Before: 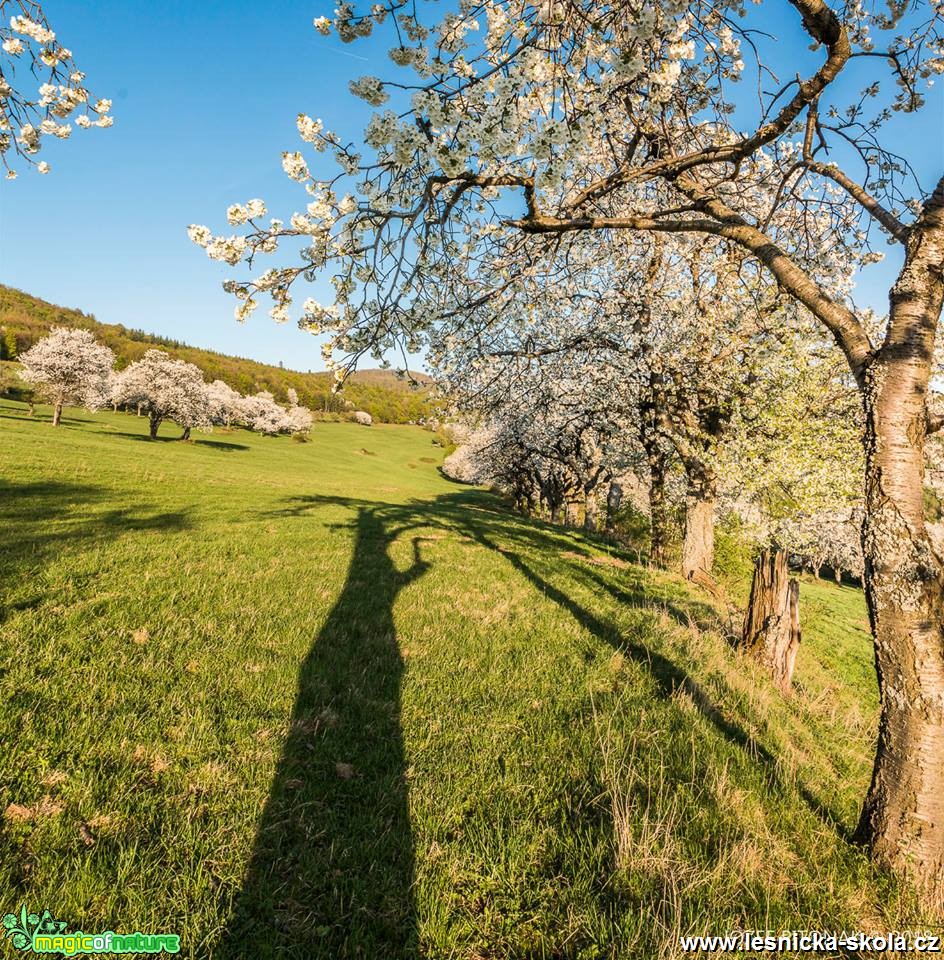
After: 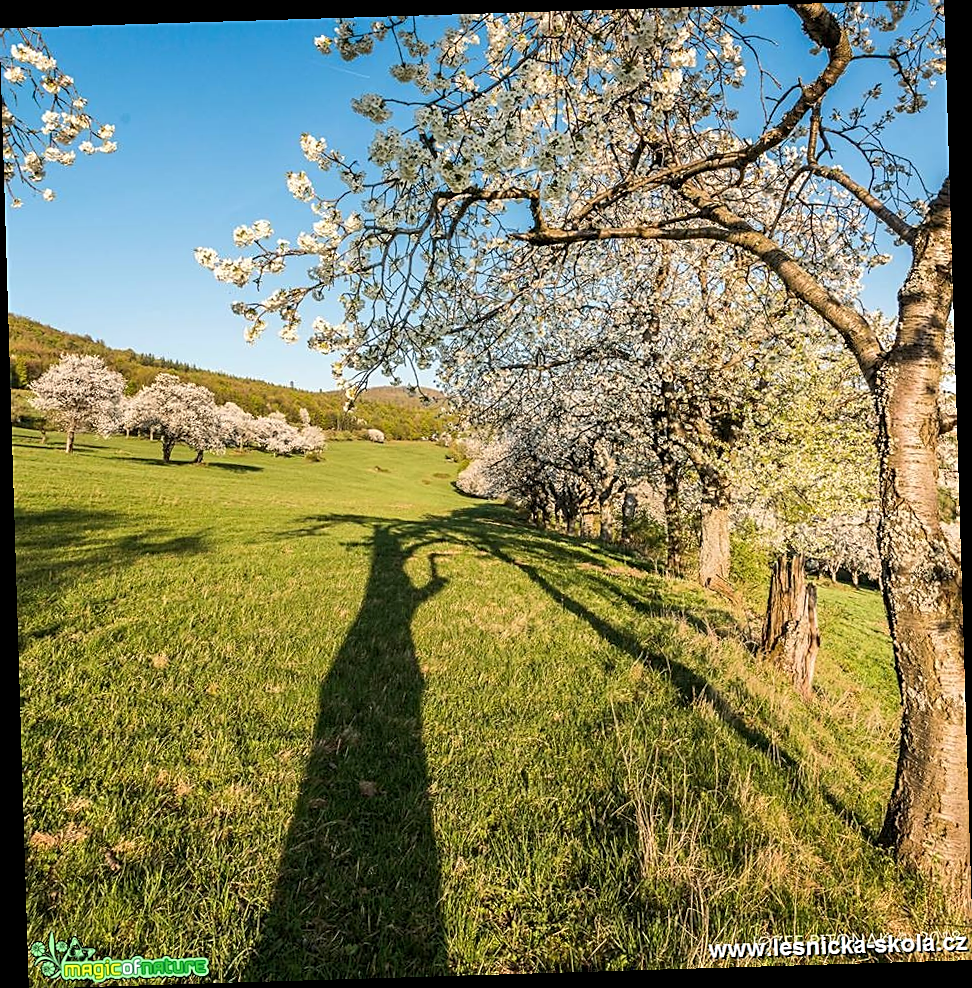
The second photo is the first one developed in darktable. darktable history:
rotate and perspective: rotation -1.75°, automatic cropping off
sharpen: on, module defaults
